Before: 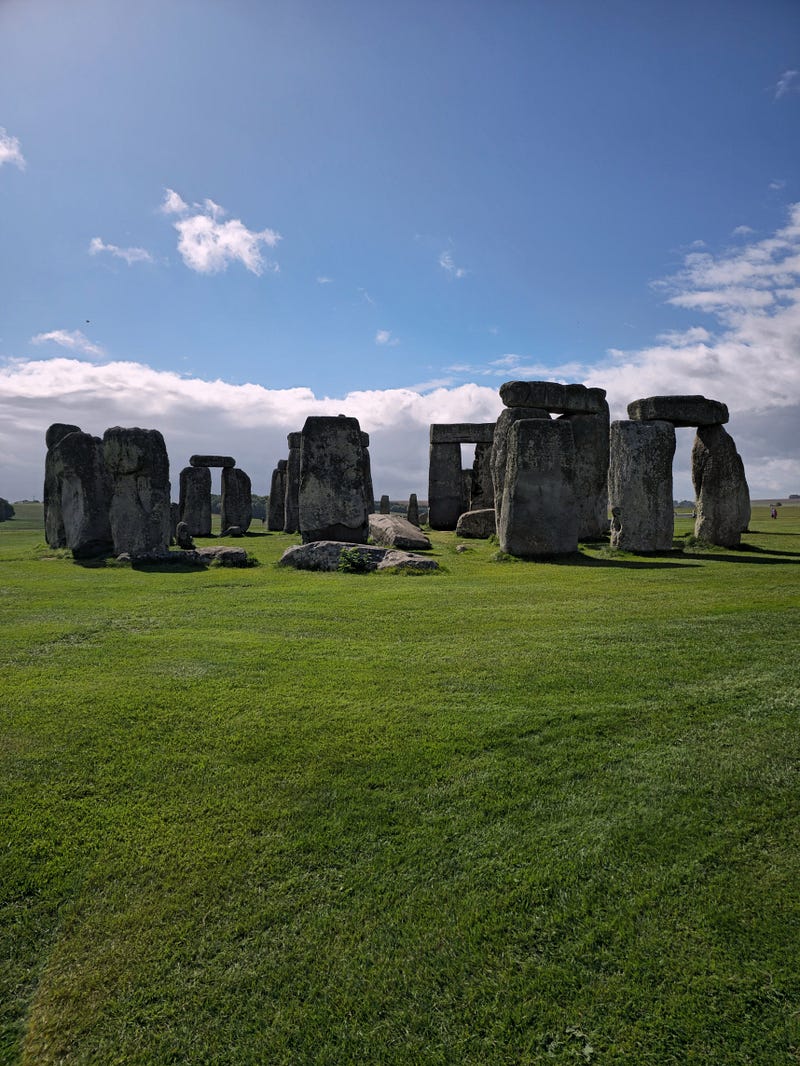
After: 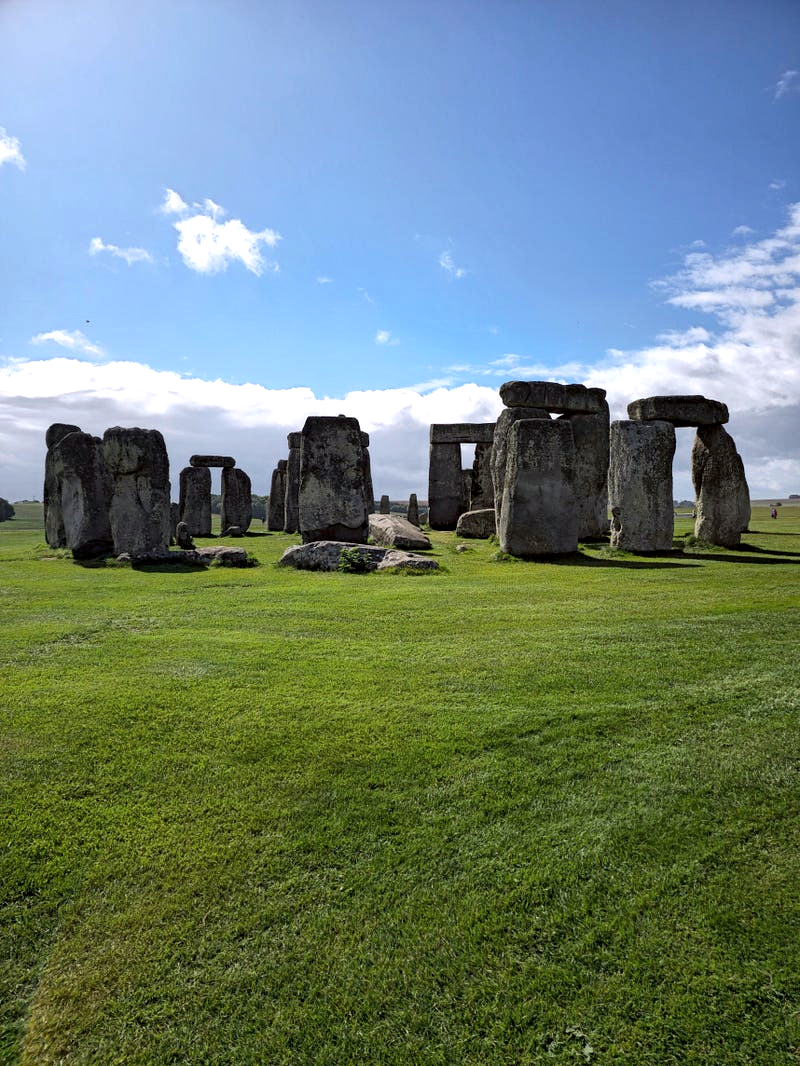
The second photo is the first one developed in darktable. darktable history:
local contrast: highlights 63%, shadows 115%, detail 106%, midtone range 0.526
color correction: highlights a* -2.94, highlights b* -2.39, shadows a* 2.38, shadows b* 2.63
exposure: black level correction 0.001, exposure 0.676 EV, compensate highlight preservation false
